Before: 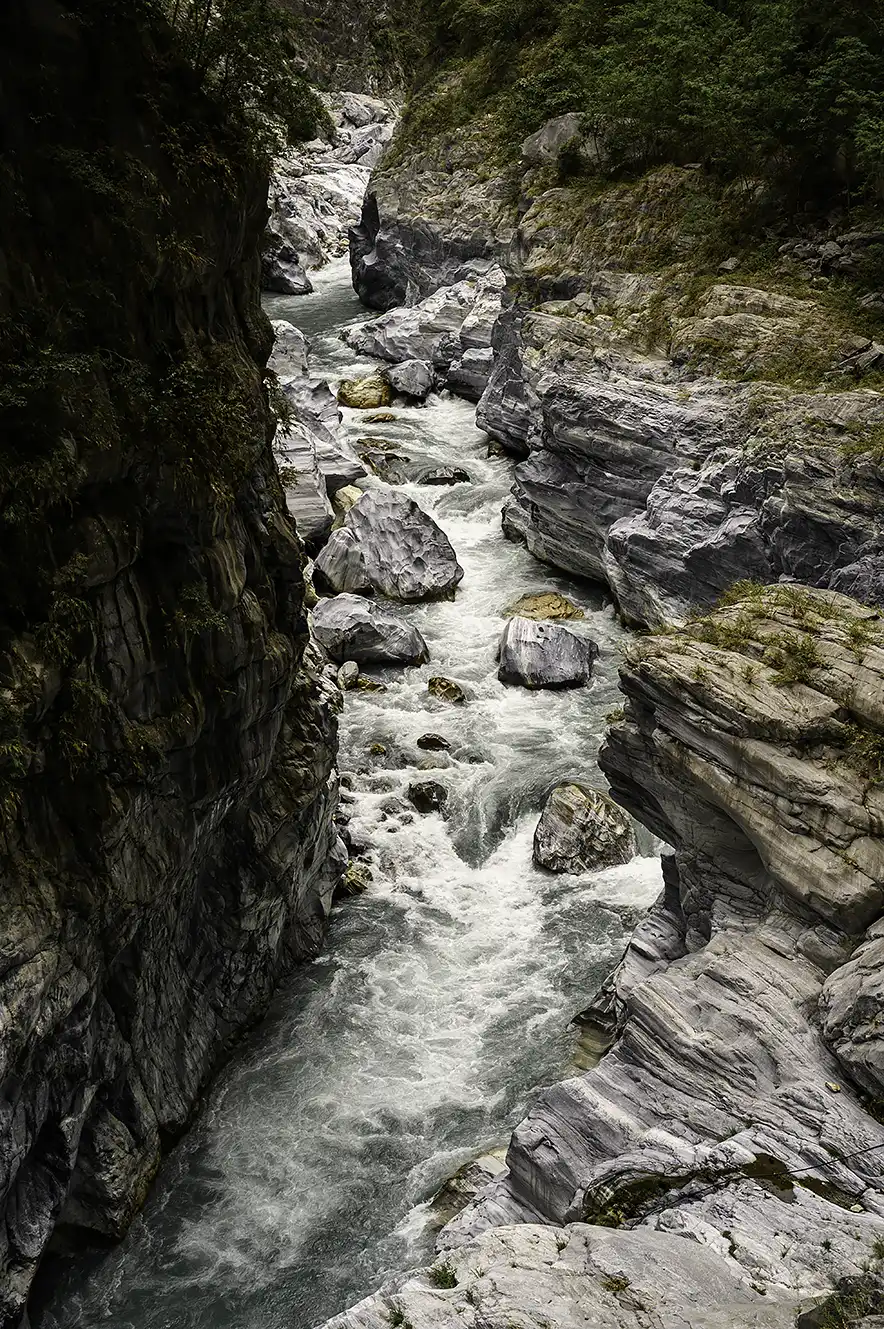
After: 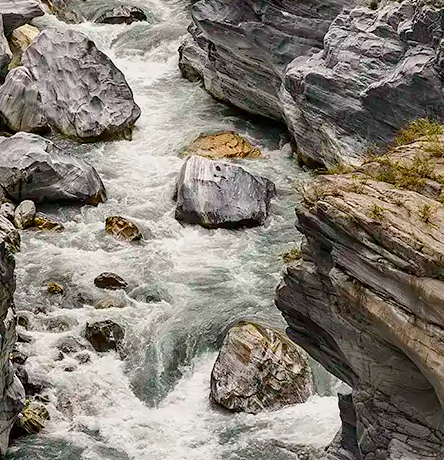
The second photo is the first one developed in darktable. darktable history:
shadows and highlights: shadows 25, white point adjustment -3, highlights -30
crop: left 36.607%, top 34.735%, right 13.146%, bottom 30.611%
